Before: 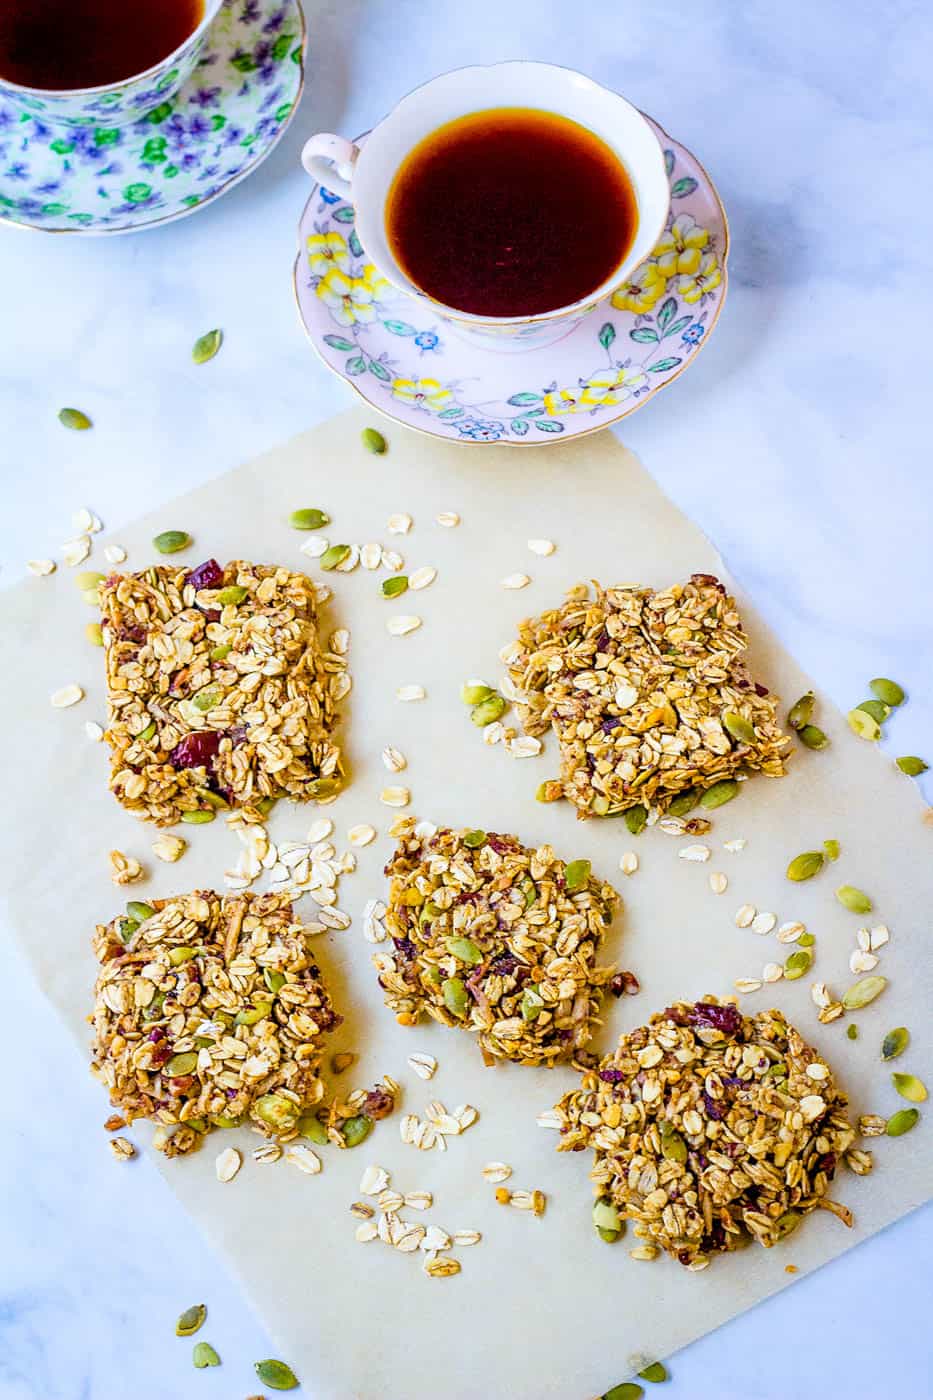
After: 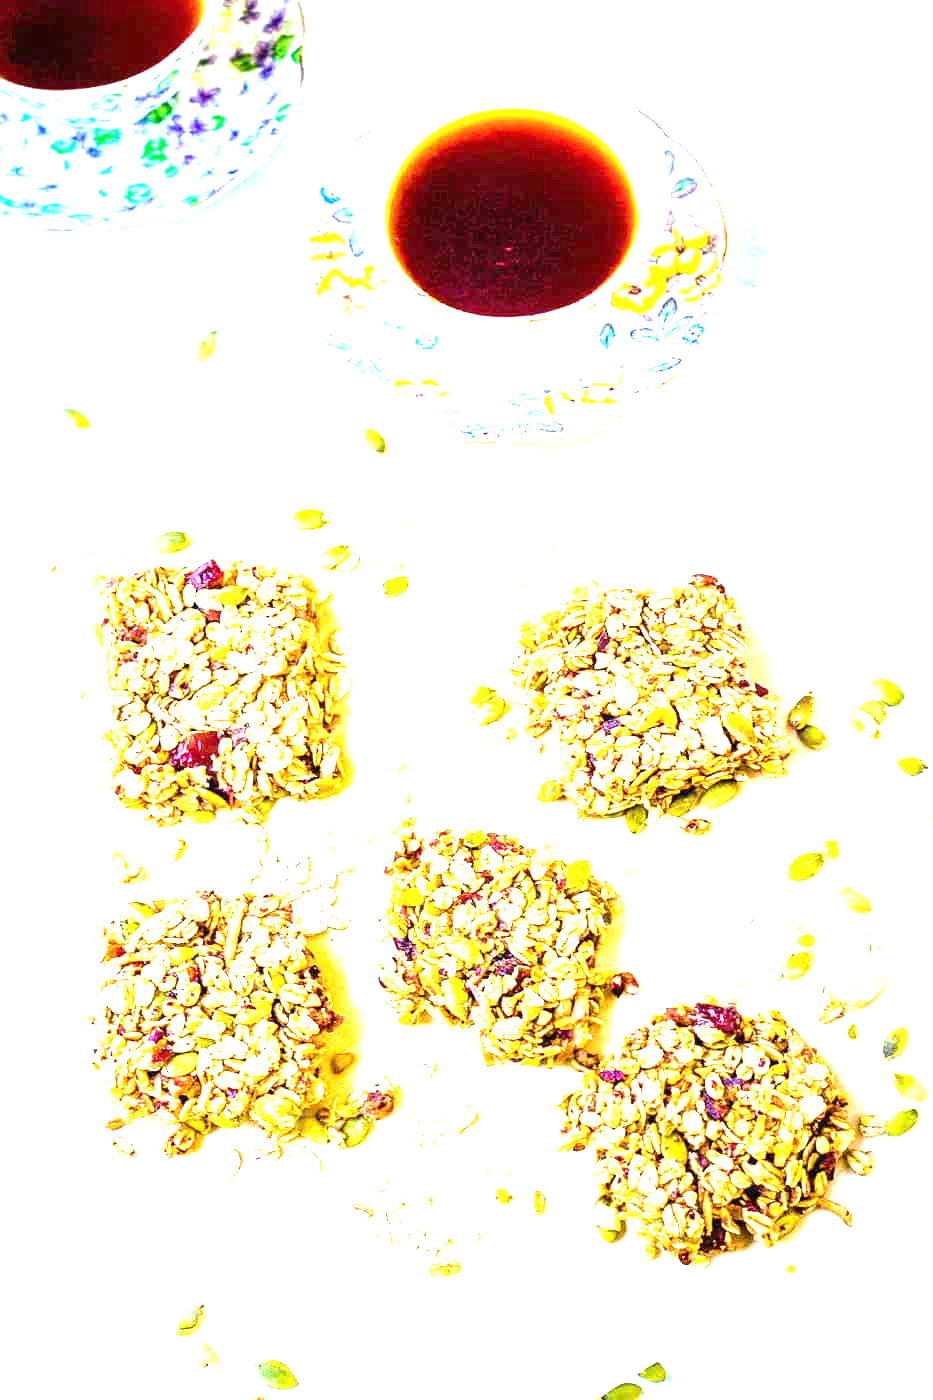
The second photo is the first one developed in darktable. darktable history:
exposure: black level correction 0, exposure 2.143 EV, compensate highlight preservation false
